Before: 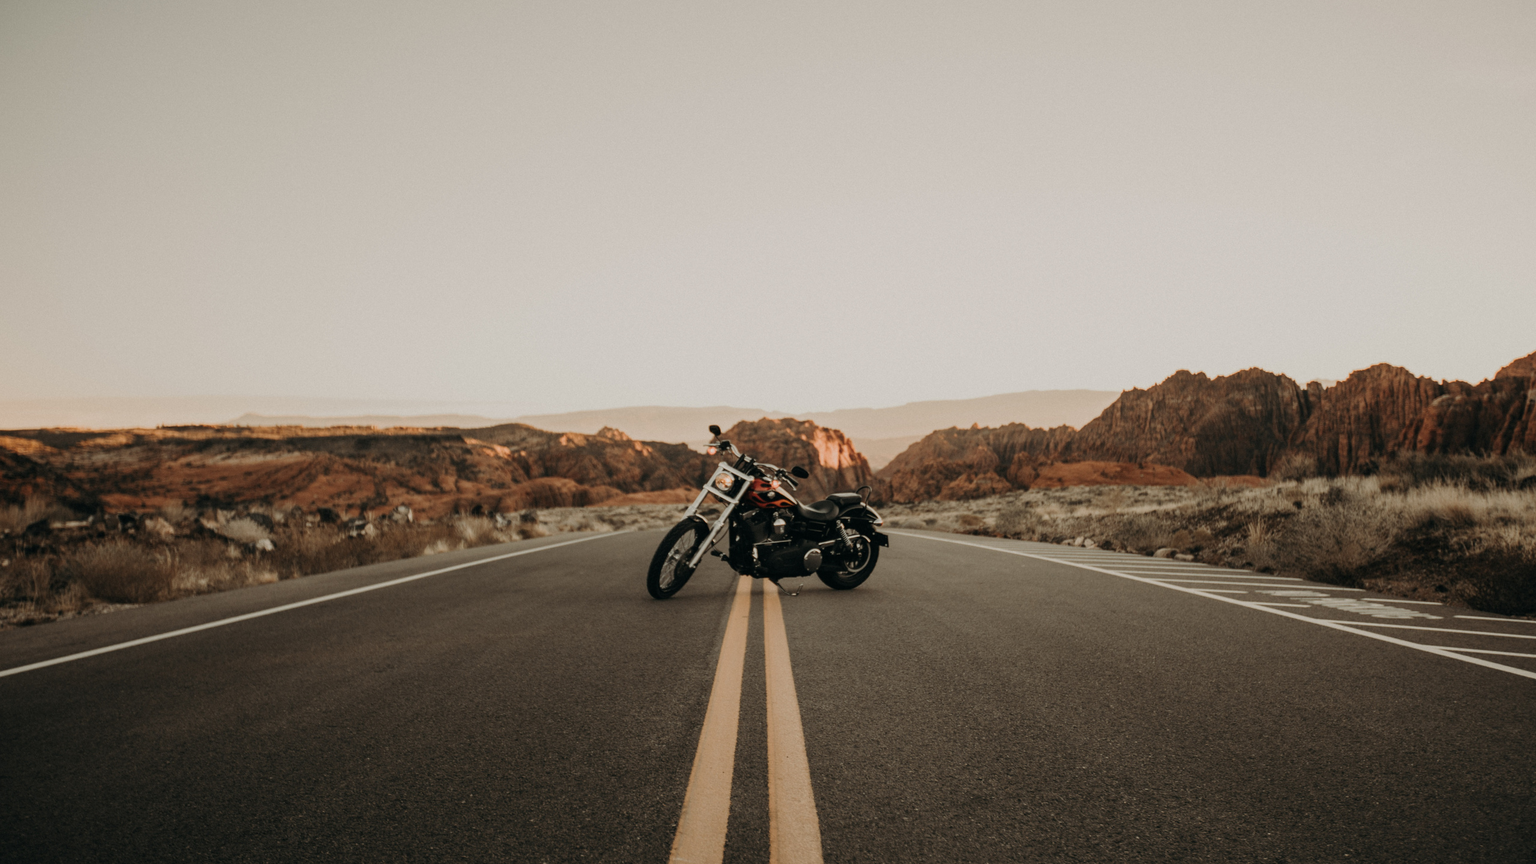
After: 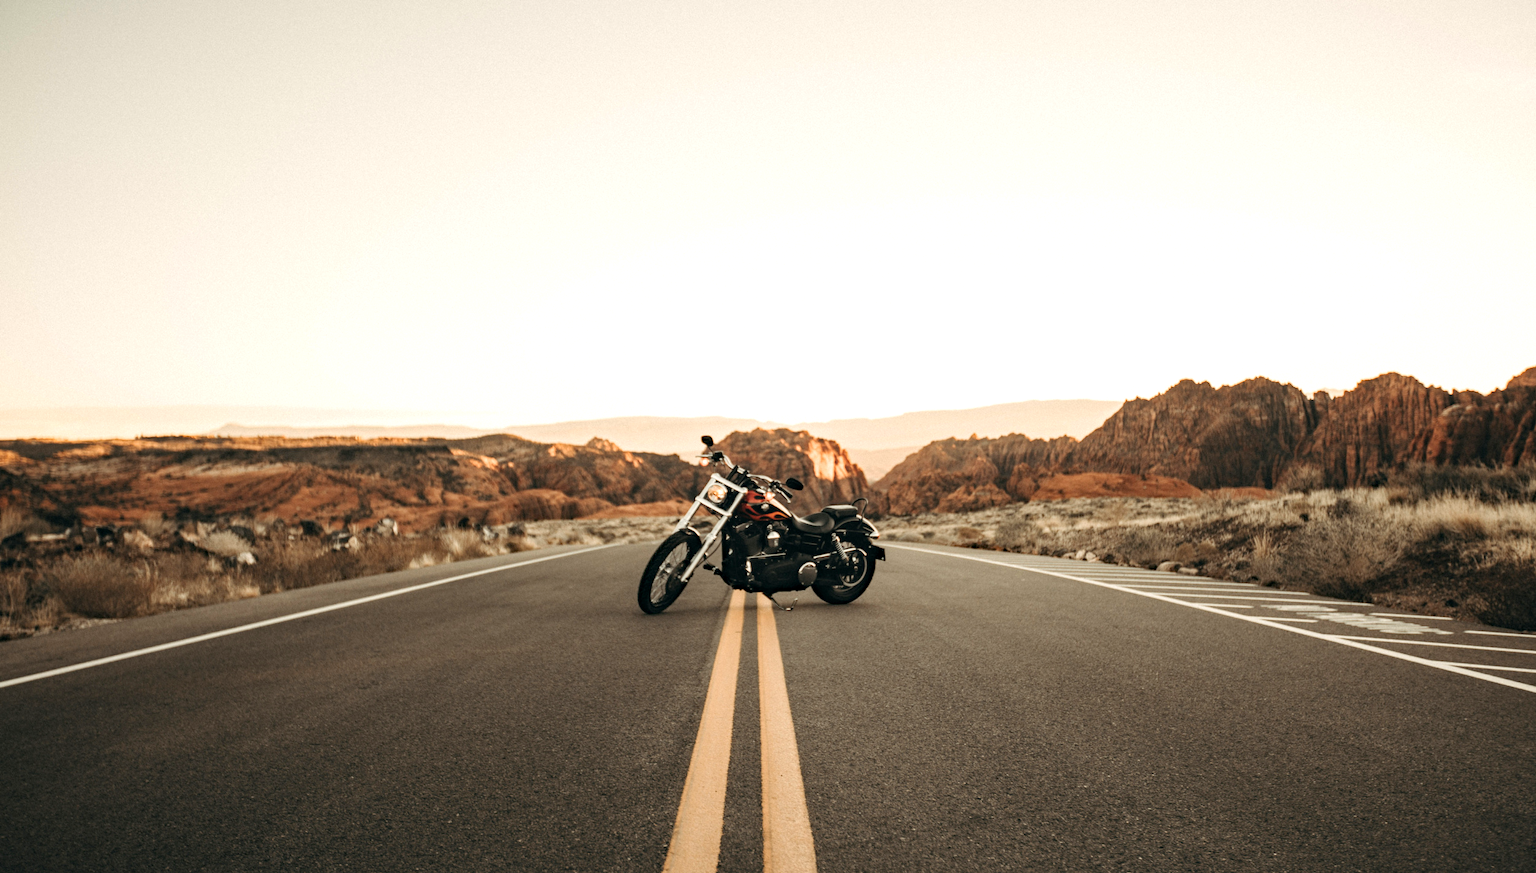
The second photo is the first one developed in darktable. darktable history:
exposure: exposure 0.922 EV, compensate highlight preservation false
crop and rotate: left 1.625%, right 0.724%, bottom 1.292%
haze removal: compatibility mode true, adaptive false
